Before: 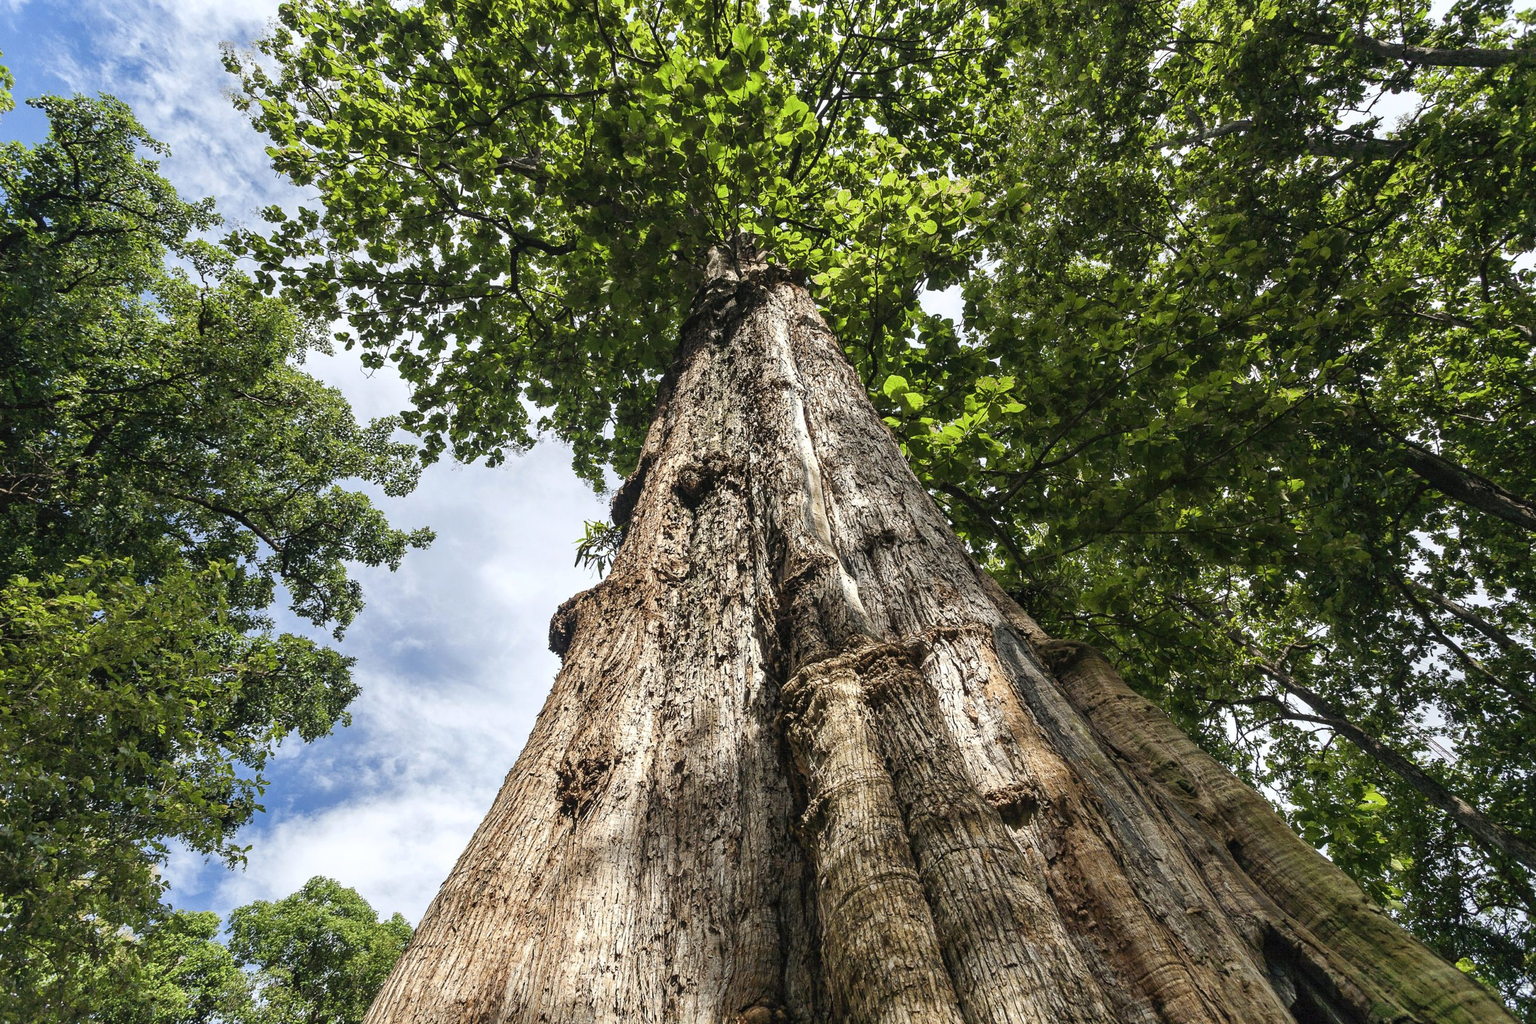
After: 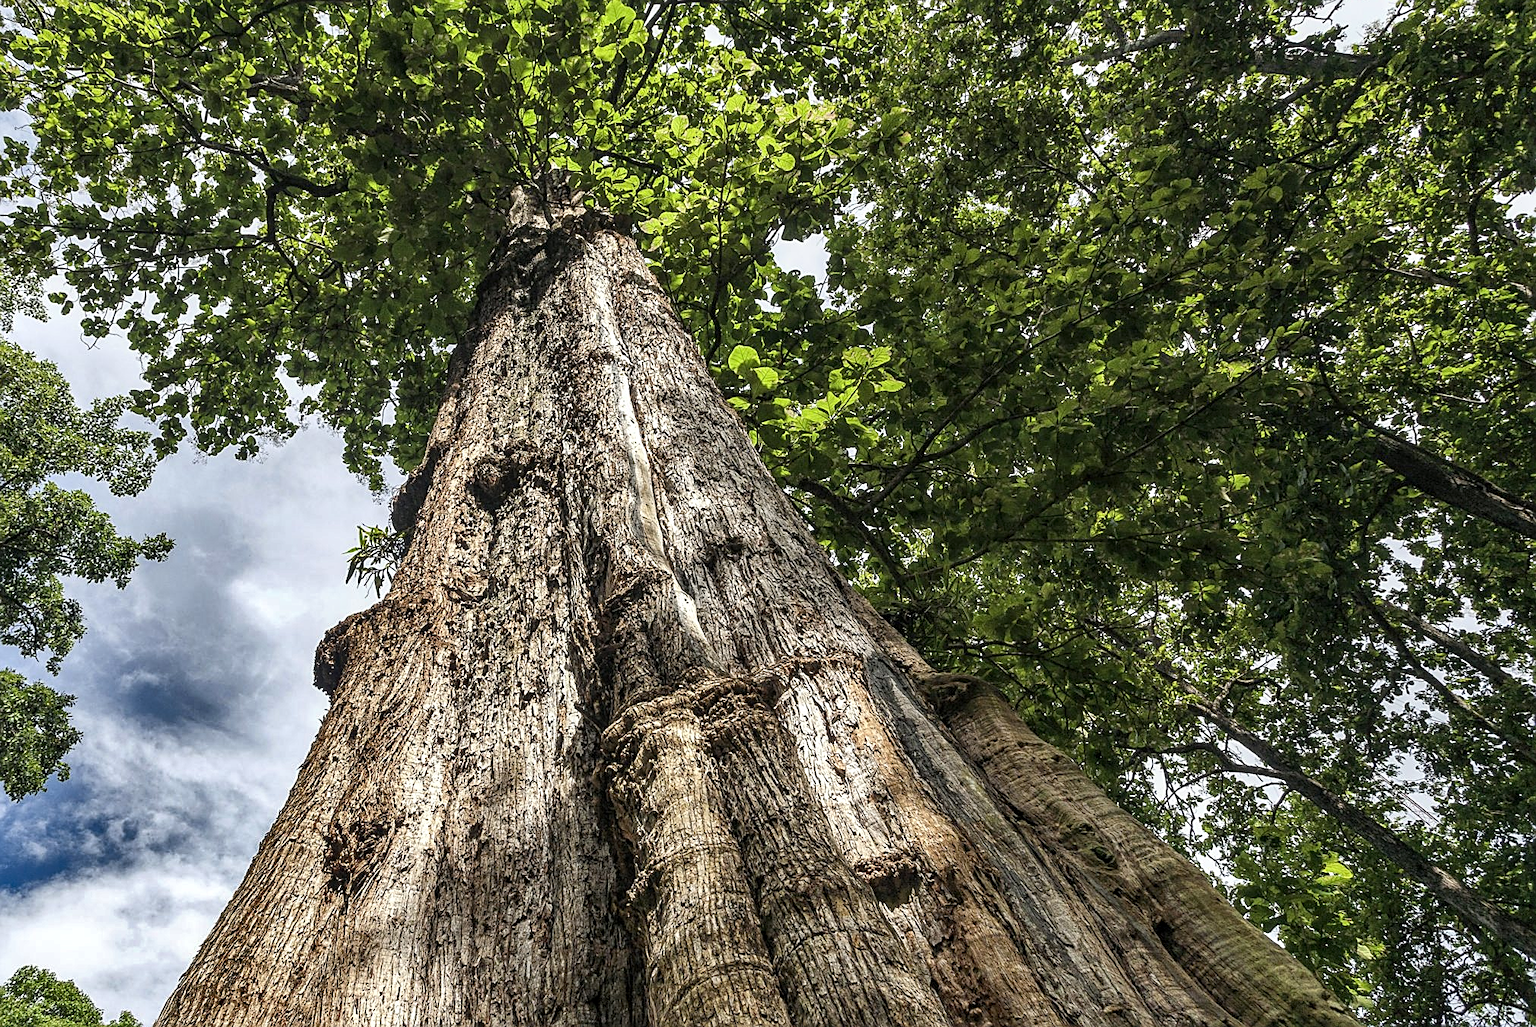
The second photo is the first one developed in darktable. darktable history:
local contrast: detail 130%
crop: left 19.24%, top 9.43%, right 0%, bottom 9.58%
sharpen: on, module defaults
shadows and highlights: shadows 21.05, highlights -82.26, soften with gaussian
